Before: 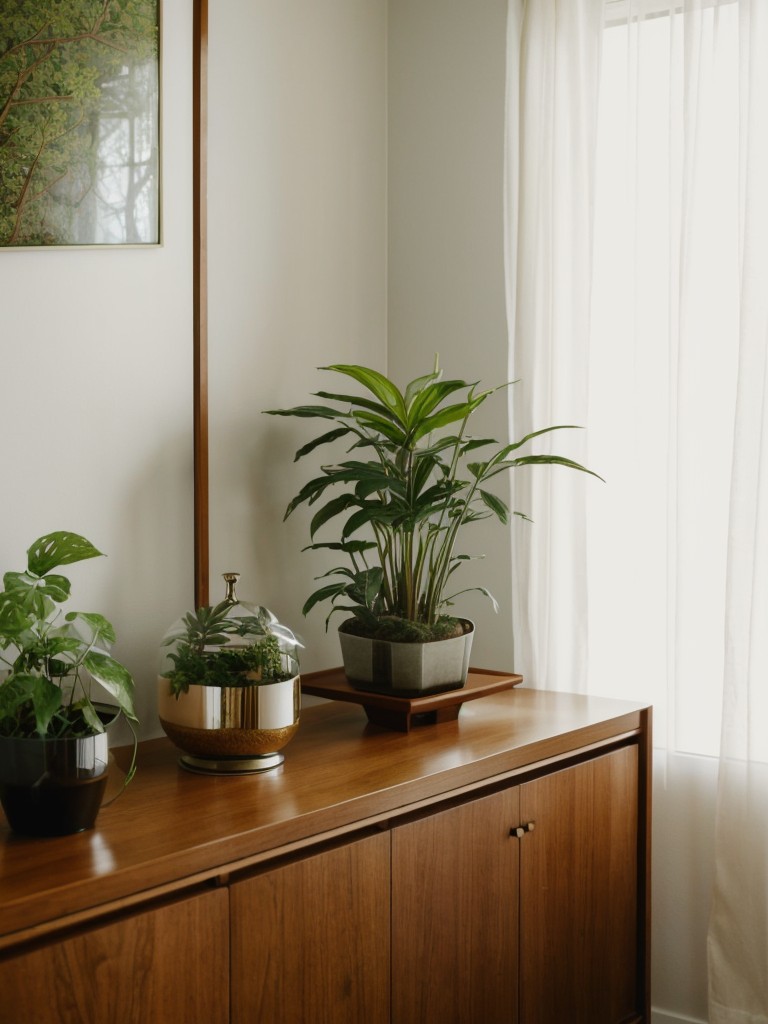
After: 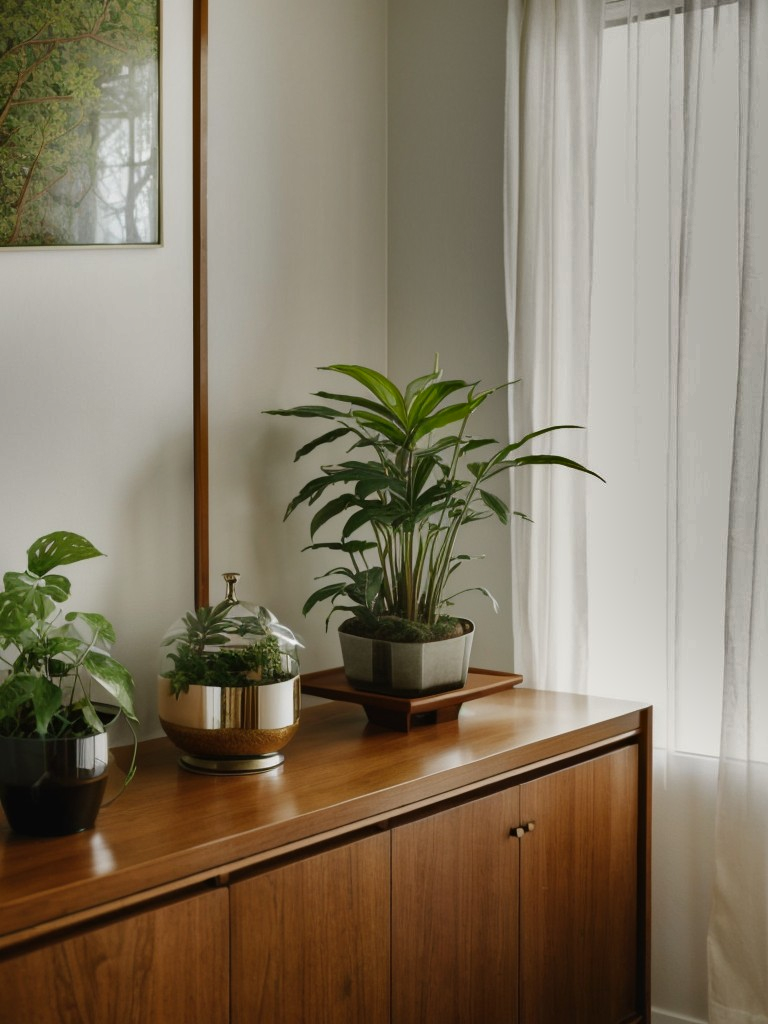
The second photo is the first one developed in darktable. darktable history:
shadows and highlights: shadows 20.89, highlights -82.44, soften with gaussian
